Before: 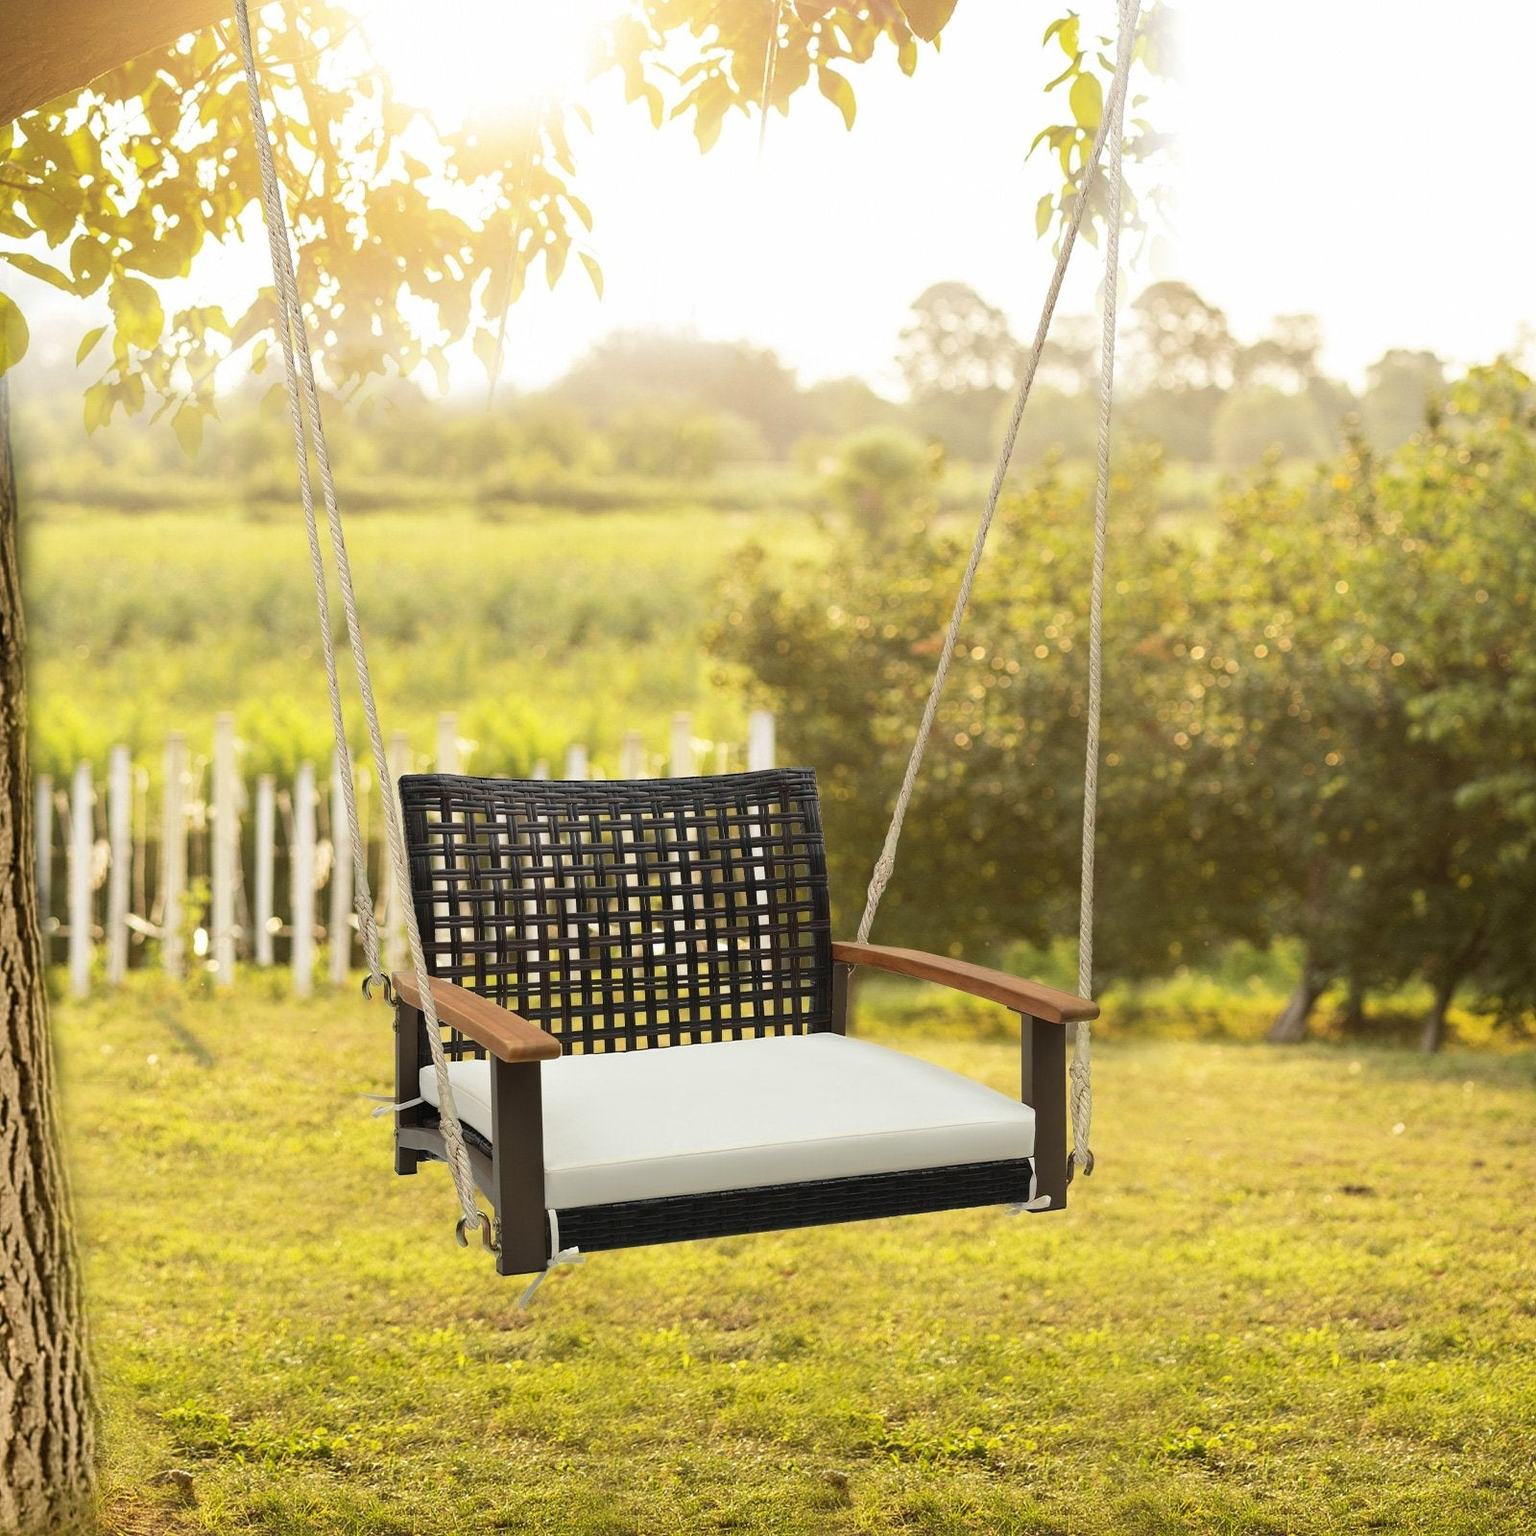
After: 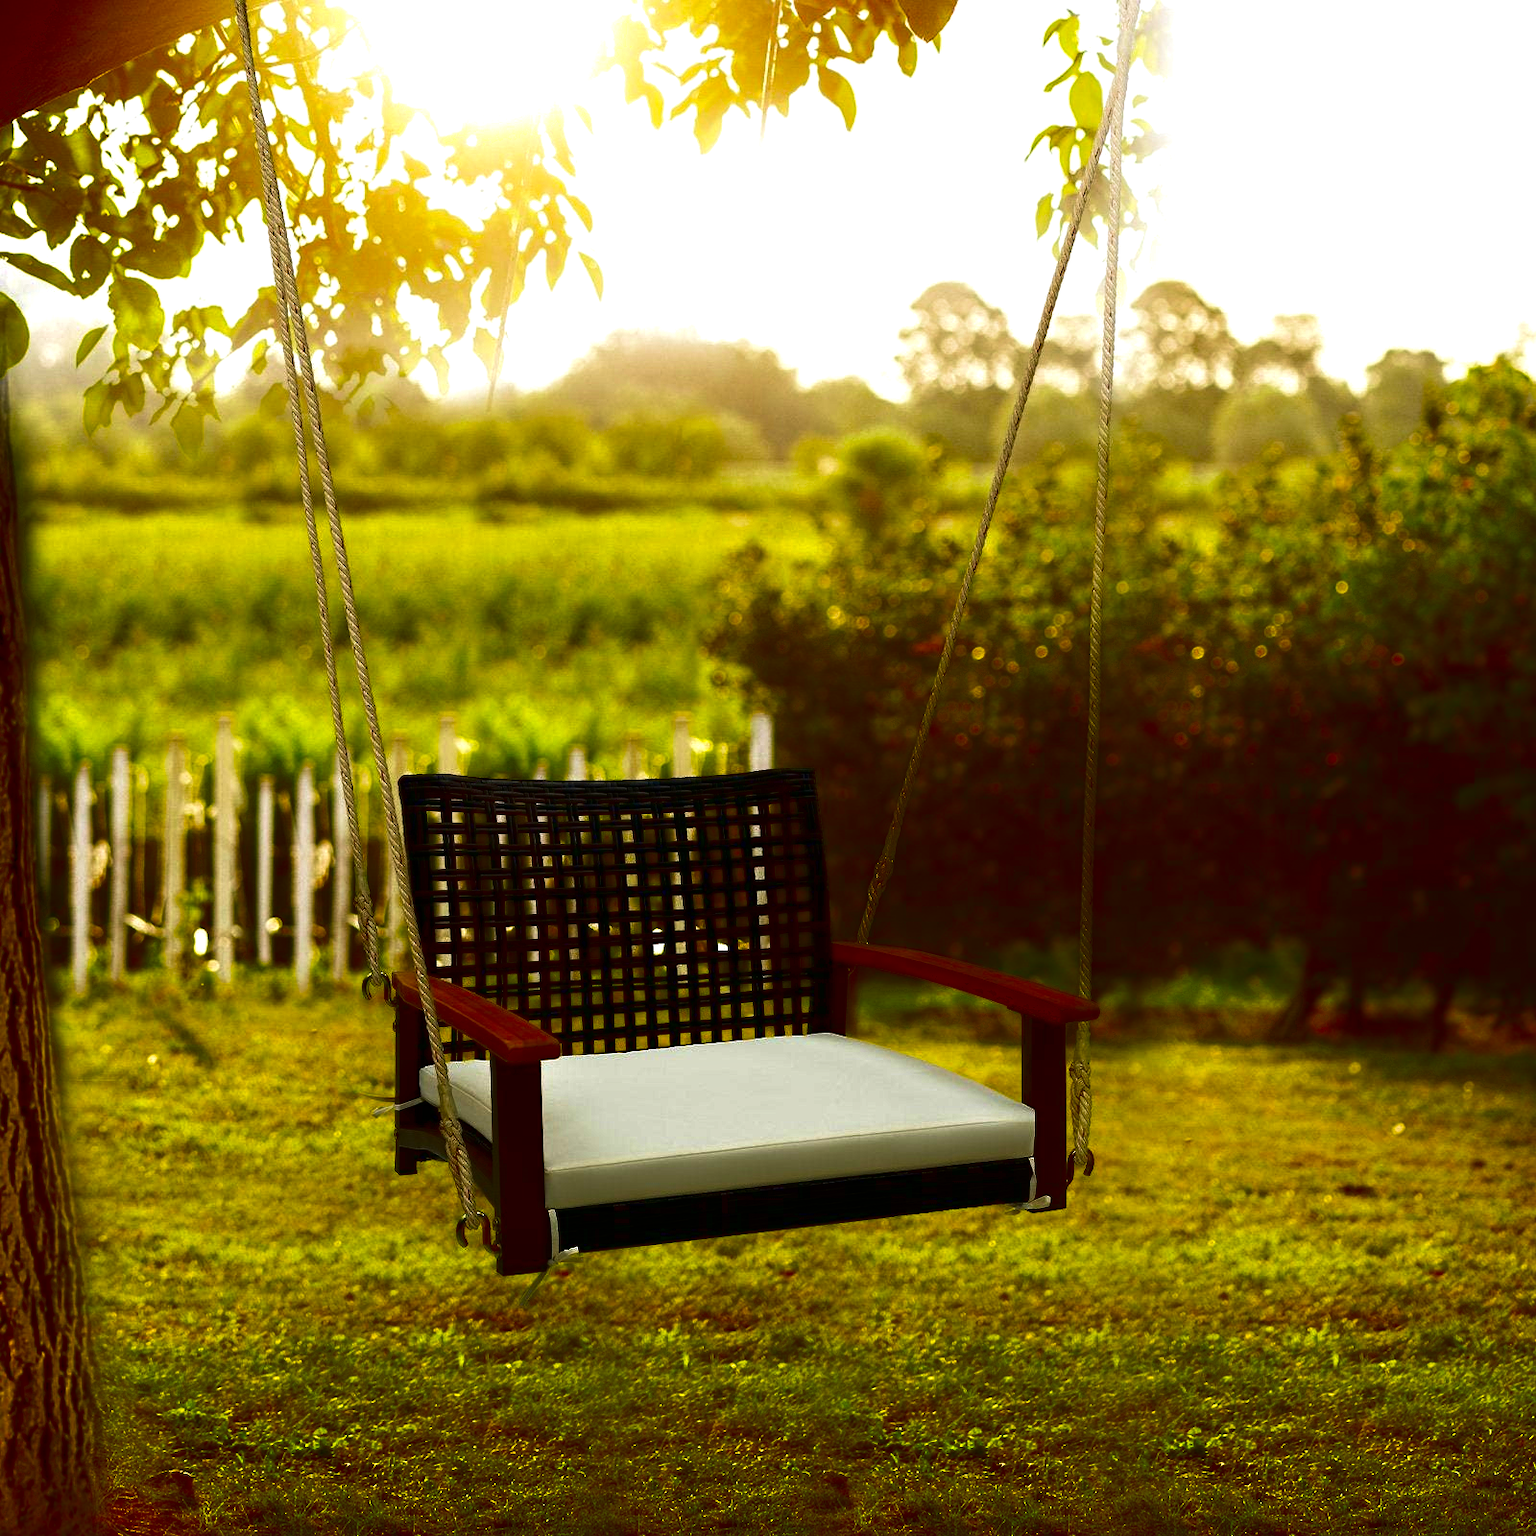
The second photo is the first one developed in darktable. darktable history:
contrast brightness saturation: brightness -0.997, saturation 0.998
exposure: exposure 0.152 EV, compensate exposure bias true, compensate highlight preservation false
velvia: on, module defaults
shadows and highlights: shadows -70.38, highlights 34.92, soften with gaussian
